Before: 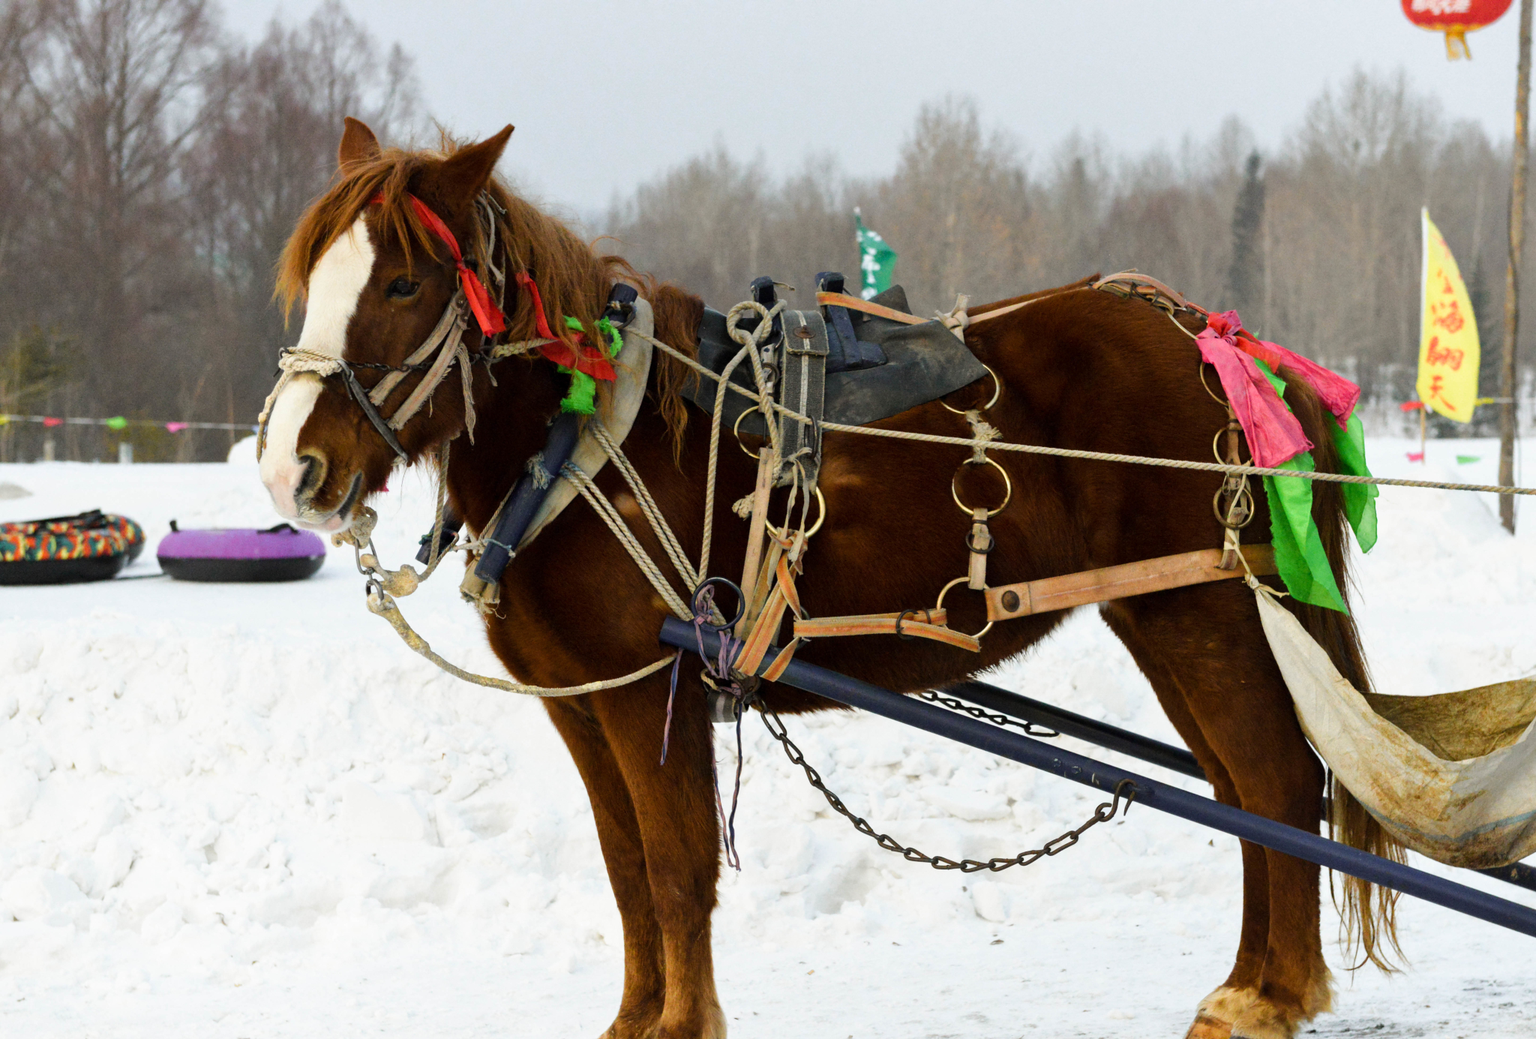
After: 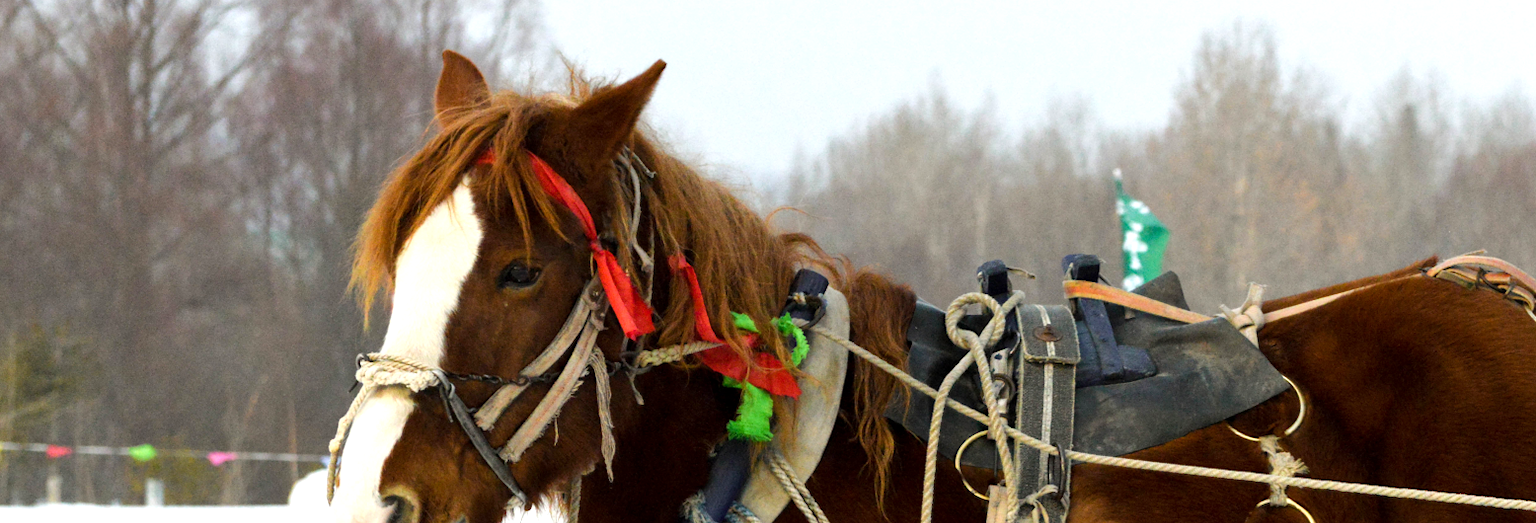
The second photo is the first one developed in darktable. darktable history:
exposure: black level correction 0.001, exposure 0.499 EV, compensate highlight preservation false
crop: left 0.58%, top 7.629%, right 23.408%, bottom 54.077%
